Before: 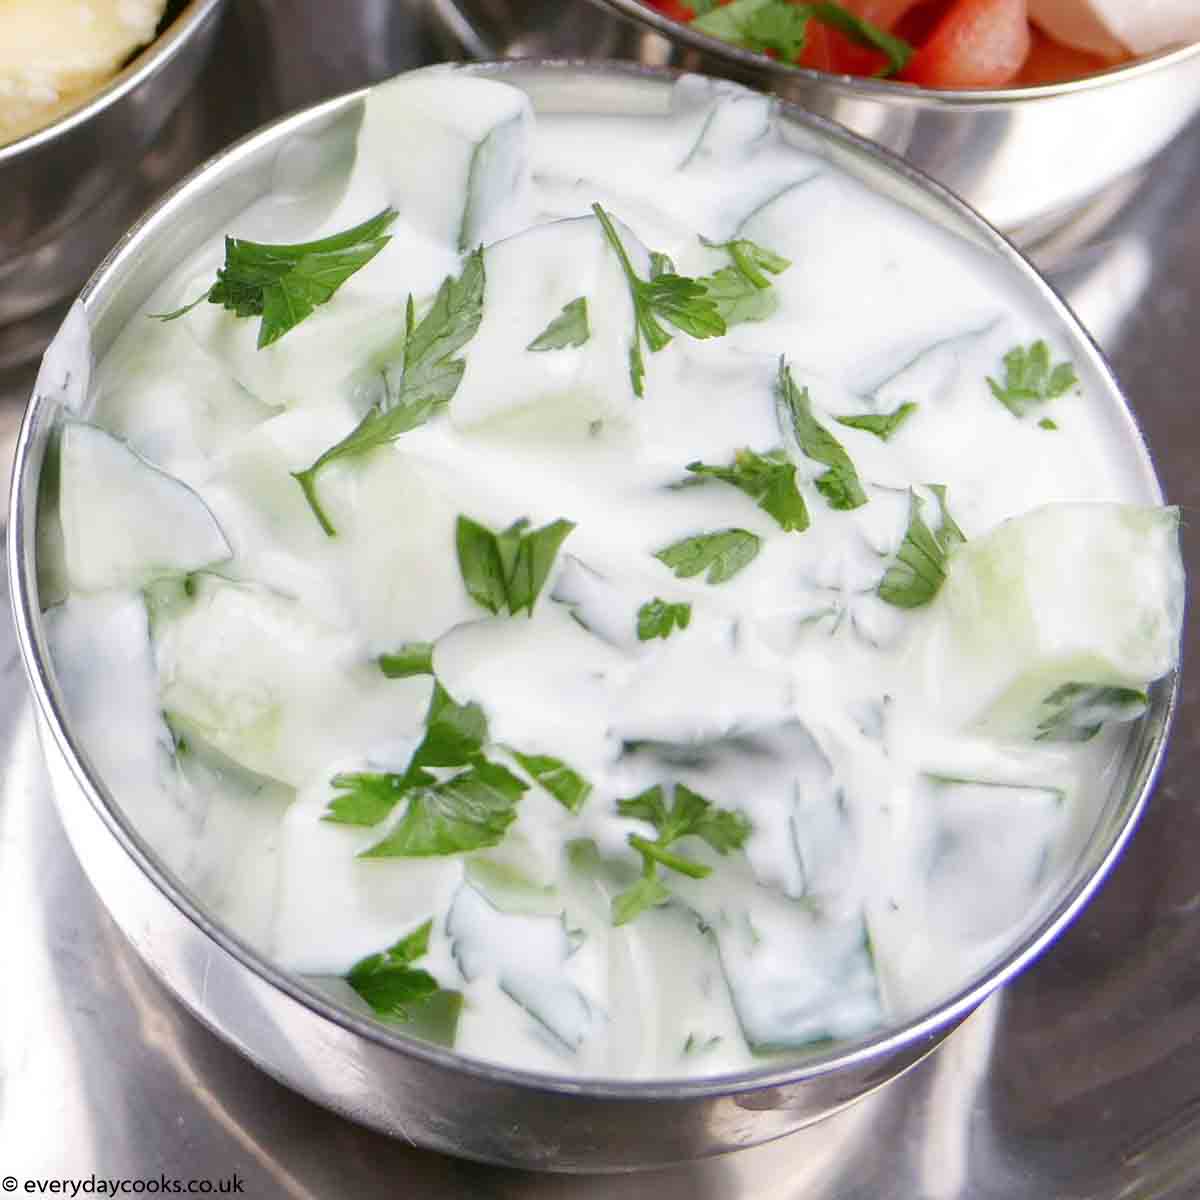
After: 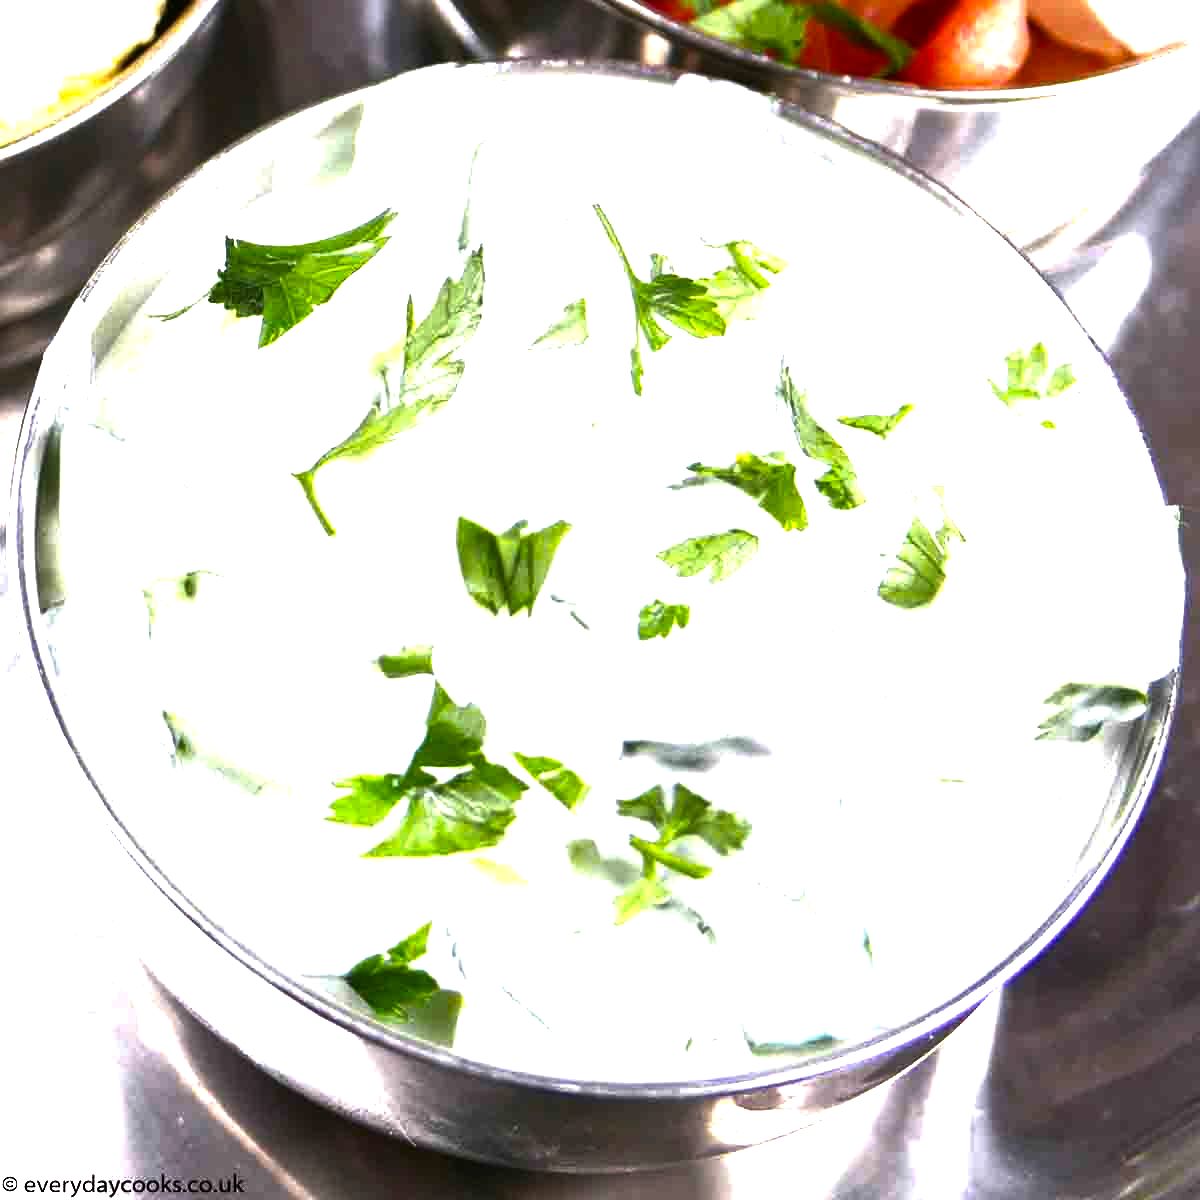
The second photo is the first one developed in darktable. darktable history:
color balance rgb: power › hue 329.77°, perceptual saturation grading › global saturation 25.505%, perceptual brilliance grading › highlights 74.746%, perceptual brilliance grading › shadows -29.986%
